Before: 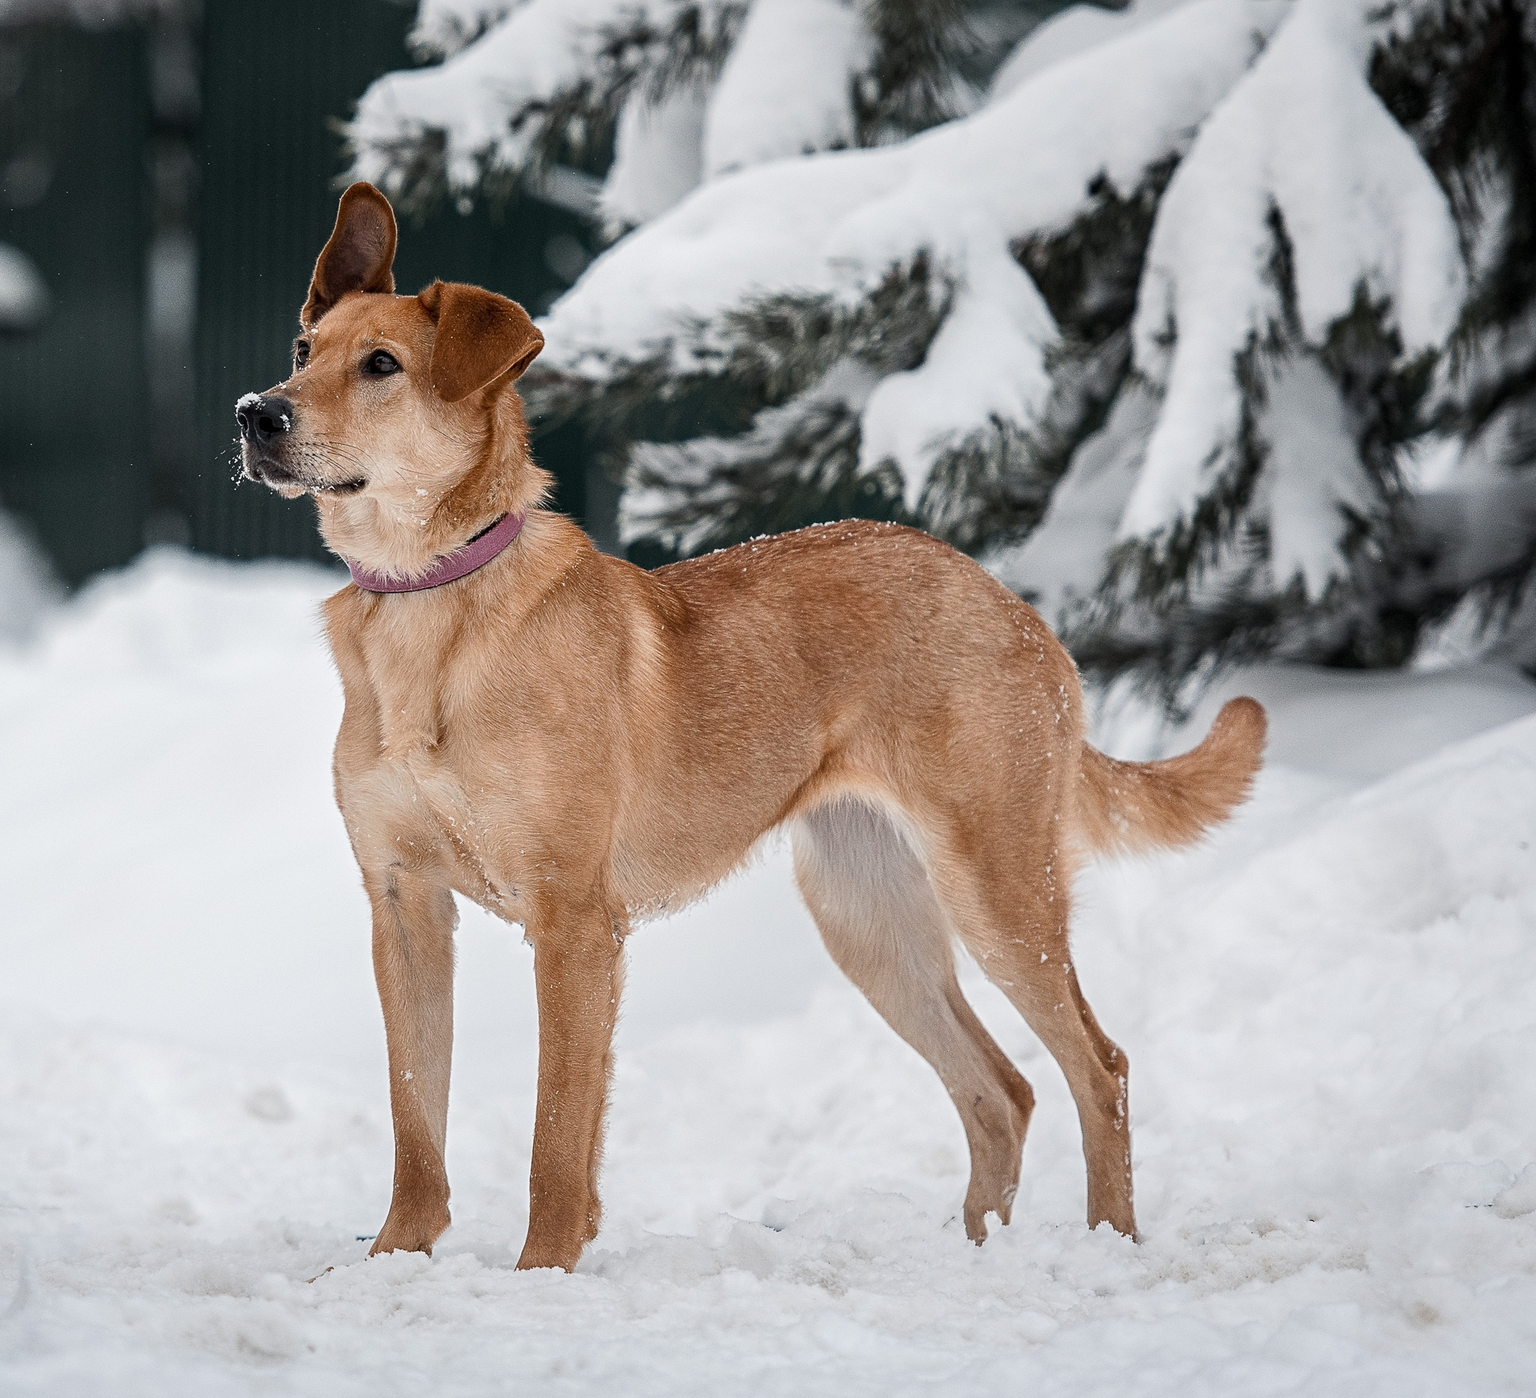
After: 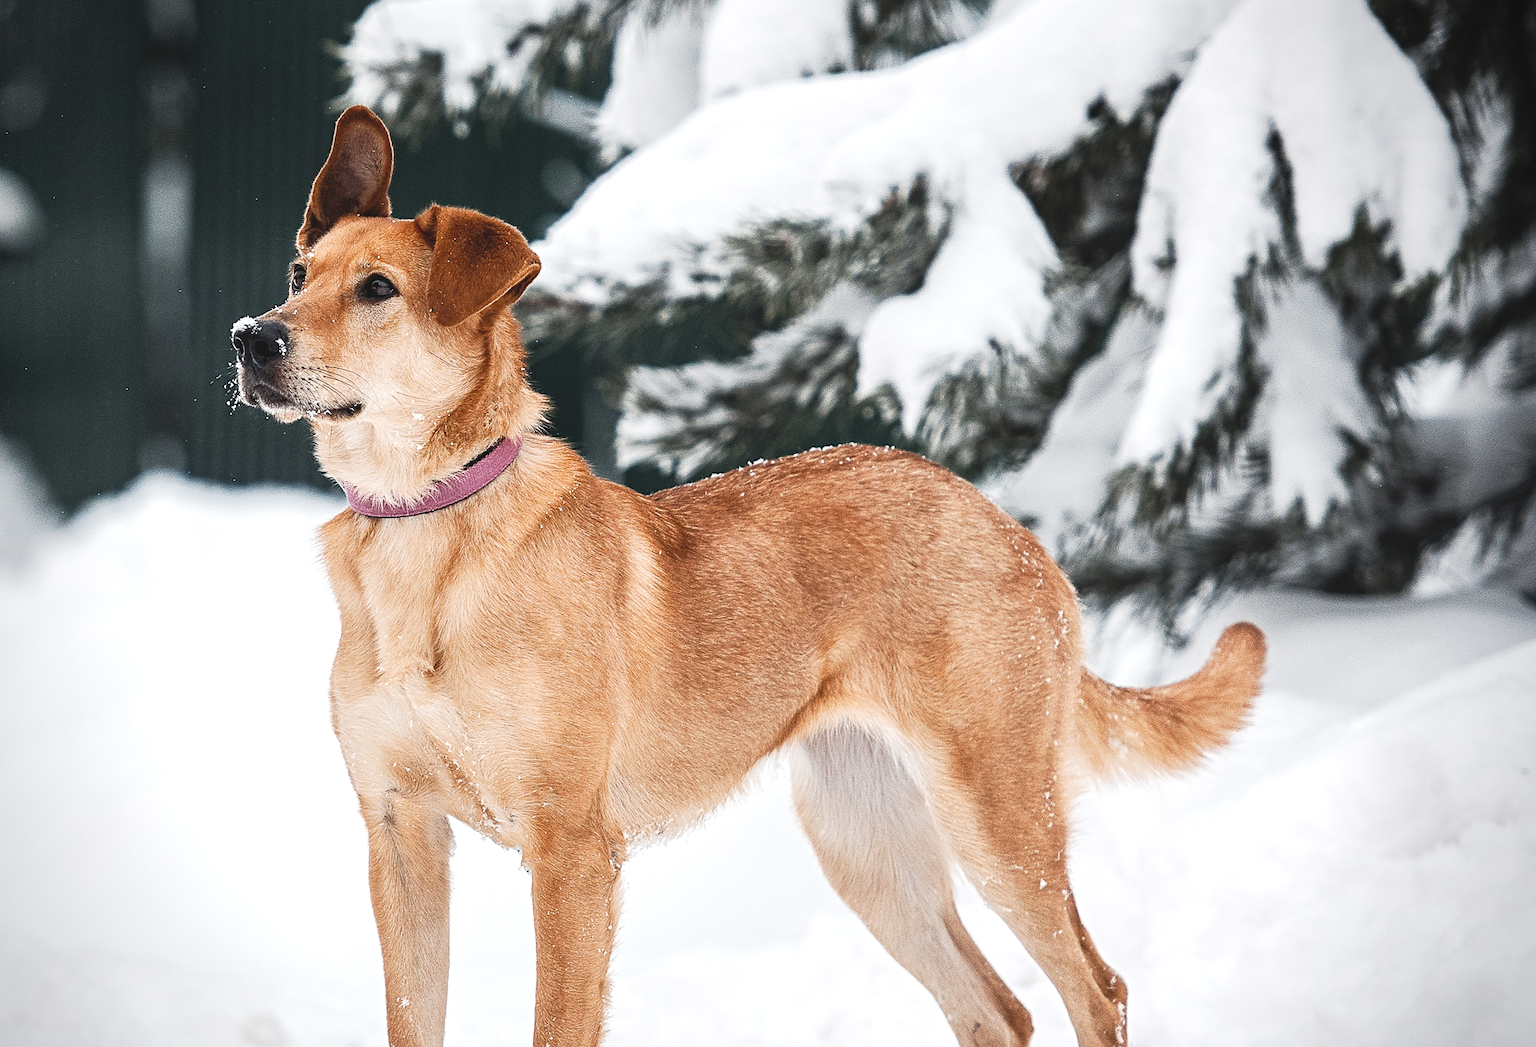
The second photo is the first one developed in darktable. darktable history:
crop: left 0.385%, top 5.555%, bottom 19.785%
vignetting: saturation -0.026
exposure: exposure 0.633 EV, compensate exposure bias true, compensate highlight preservation false
tone curve: curves: ch0 [(0, 0.084) (0.155, 0.169) (0.46, 0.466) (0.751, 0.788) (1, 0.961)]; ch1 [(0, 0) (0.43, 0.408) (0.476, 0.469) (0.505, 0.503) (0.553, 0.563) (0.592, 0.581) (0.631, 0.625) (1, 1)]; ch2 [(0, 0) (0.505, 0.495) (0.55, 0.557) (0.583, 0.573) (1, 1)], preserve colors none
